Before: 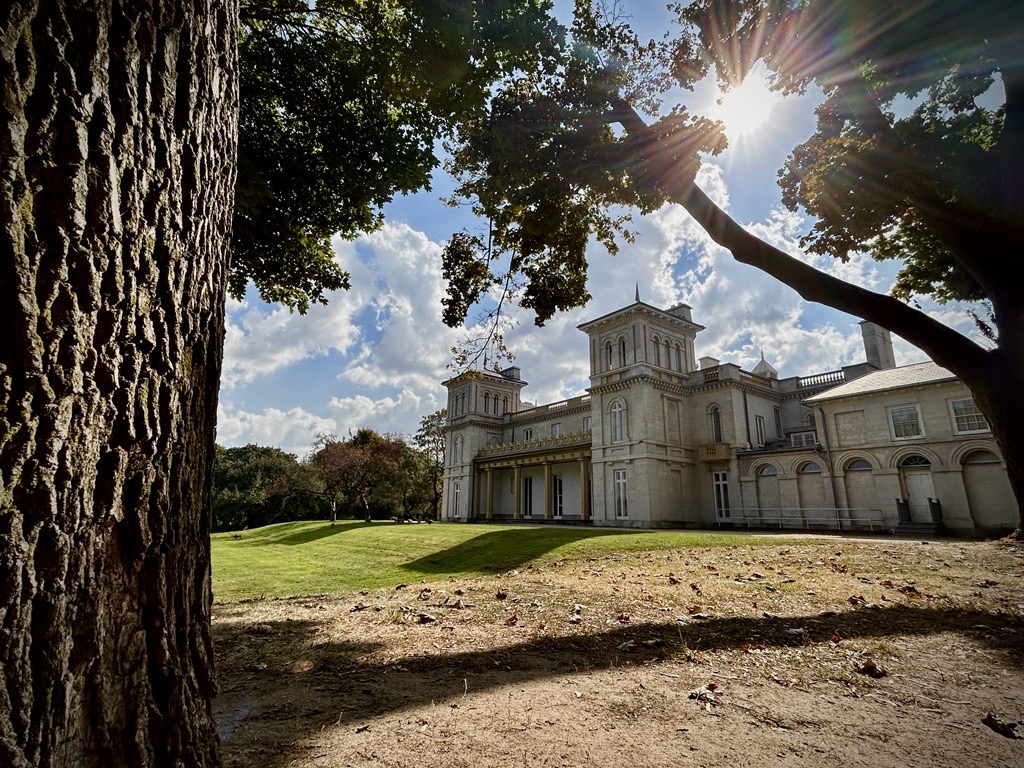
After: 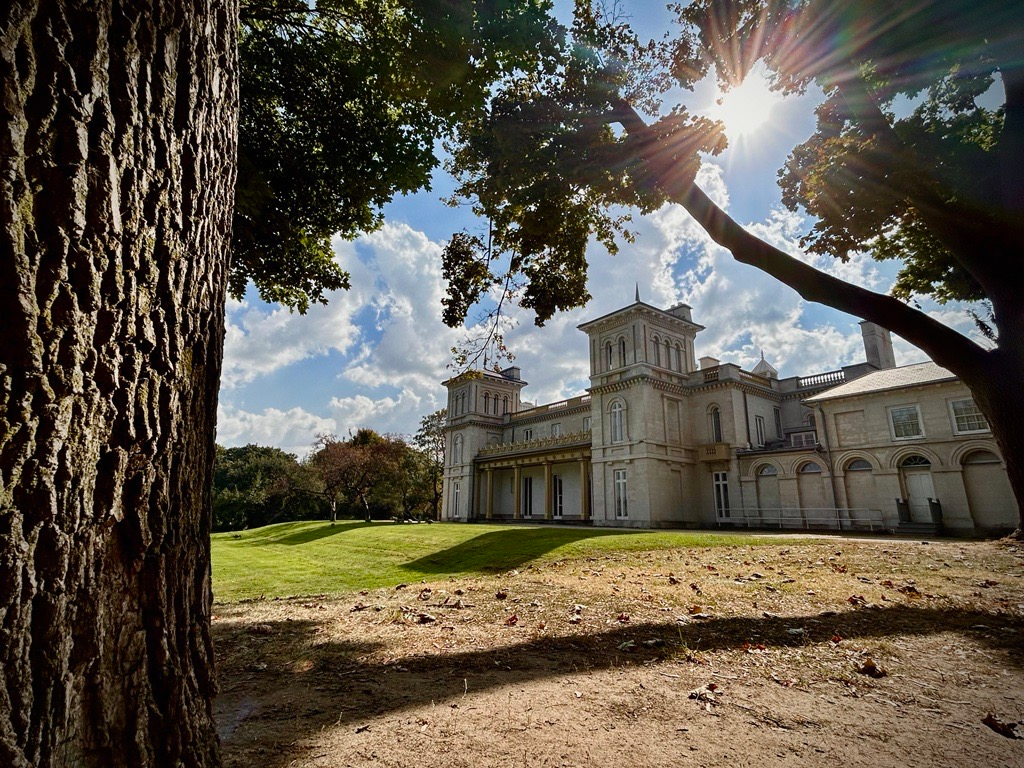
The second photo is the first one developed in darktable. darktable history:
local contrast: mode bilateral grid, contrast 100, coarseness 99, detail 93%, midtone range 0.2
